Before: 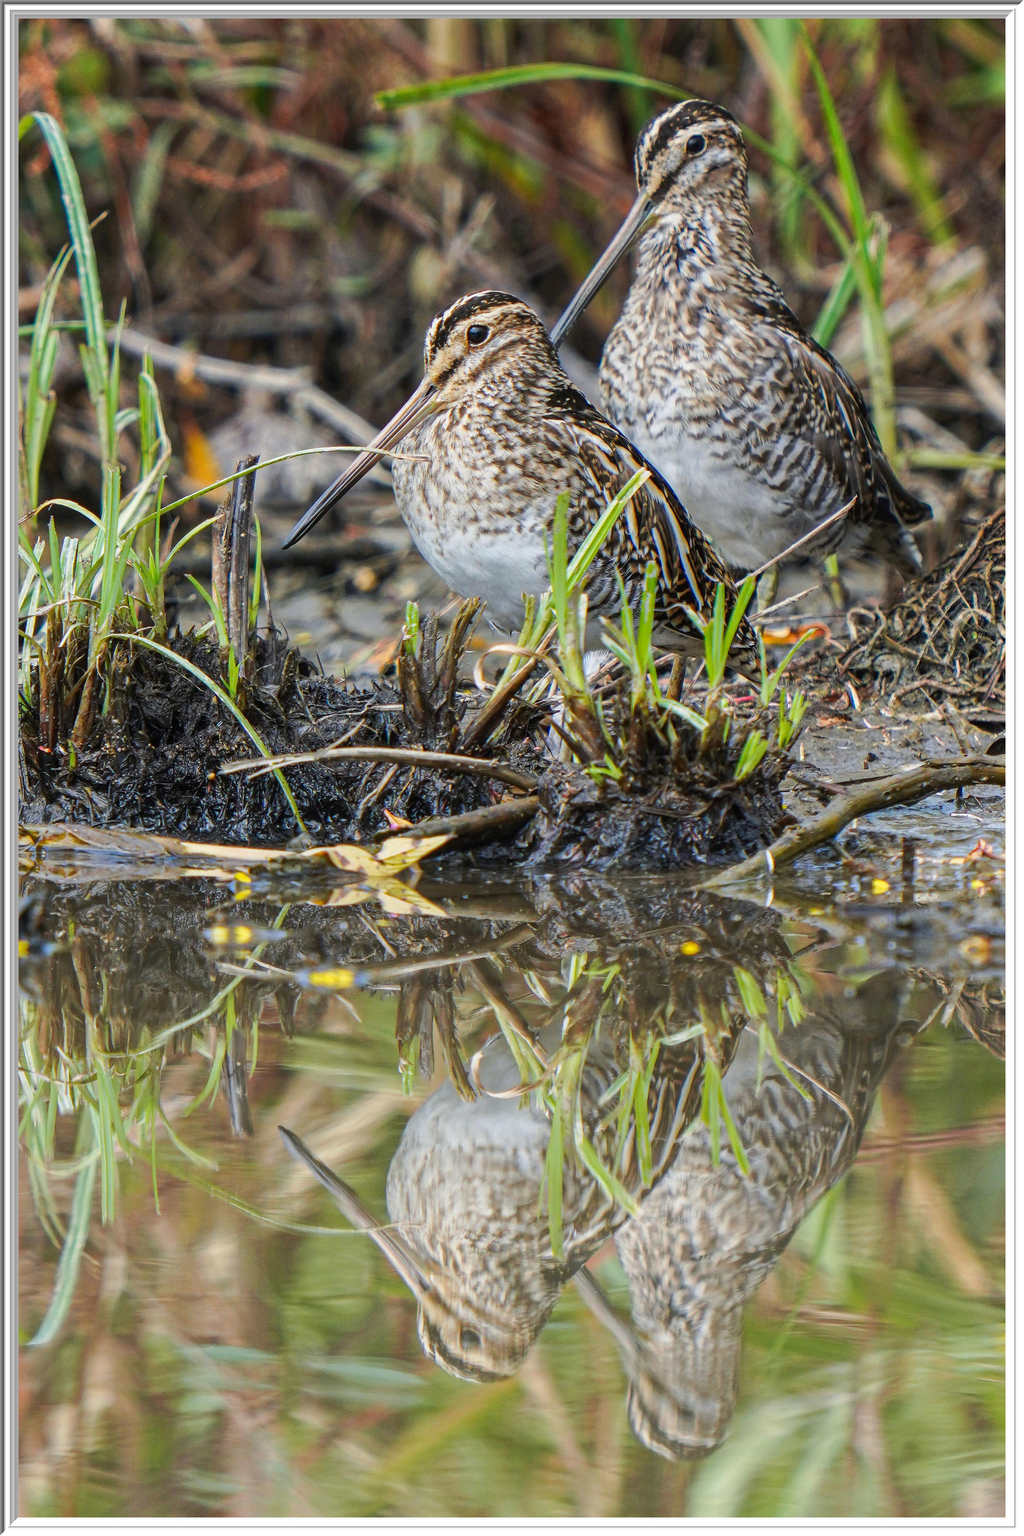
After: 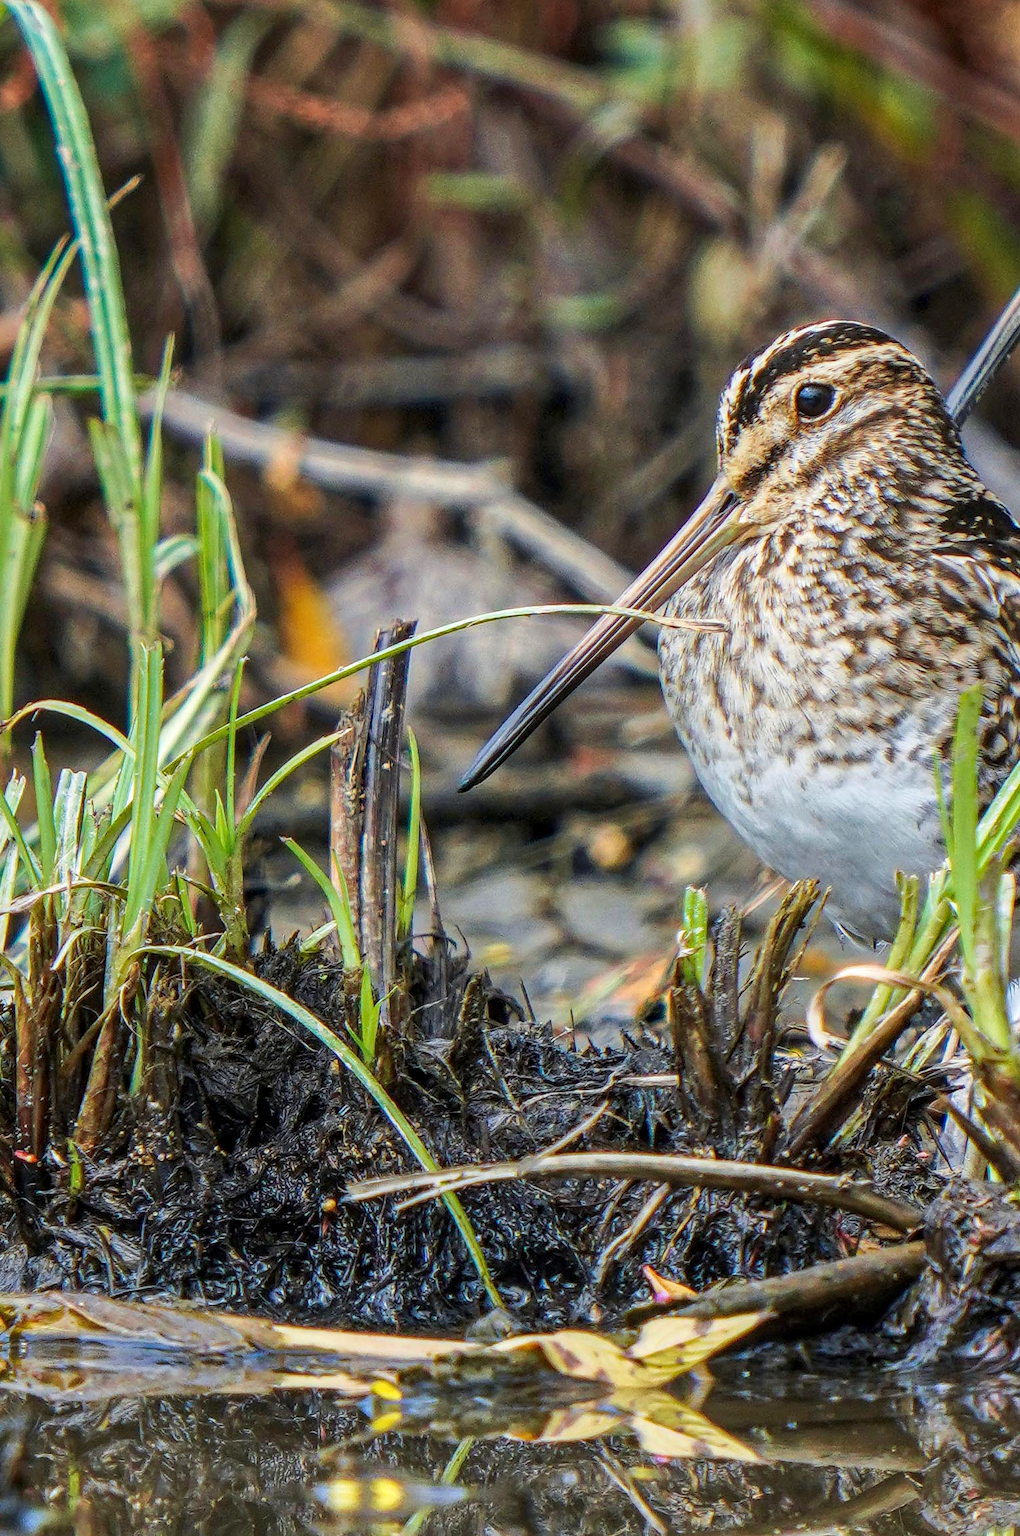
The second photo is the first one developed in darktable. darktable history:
crop and rotate: left 3.047%, top 7.509%, right 42.236%, bottom 37.598%
velvia: on, module defaults
local contrast: on, module defaults
